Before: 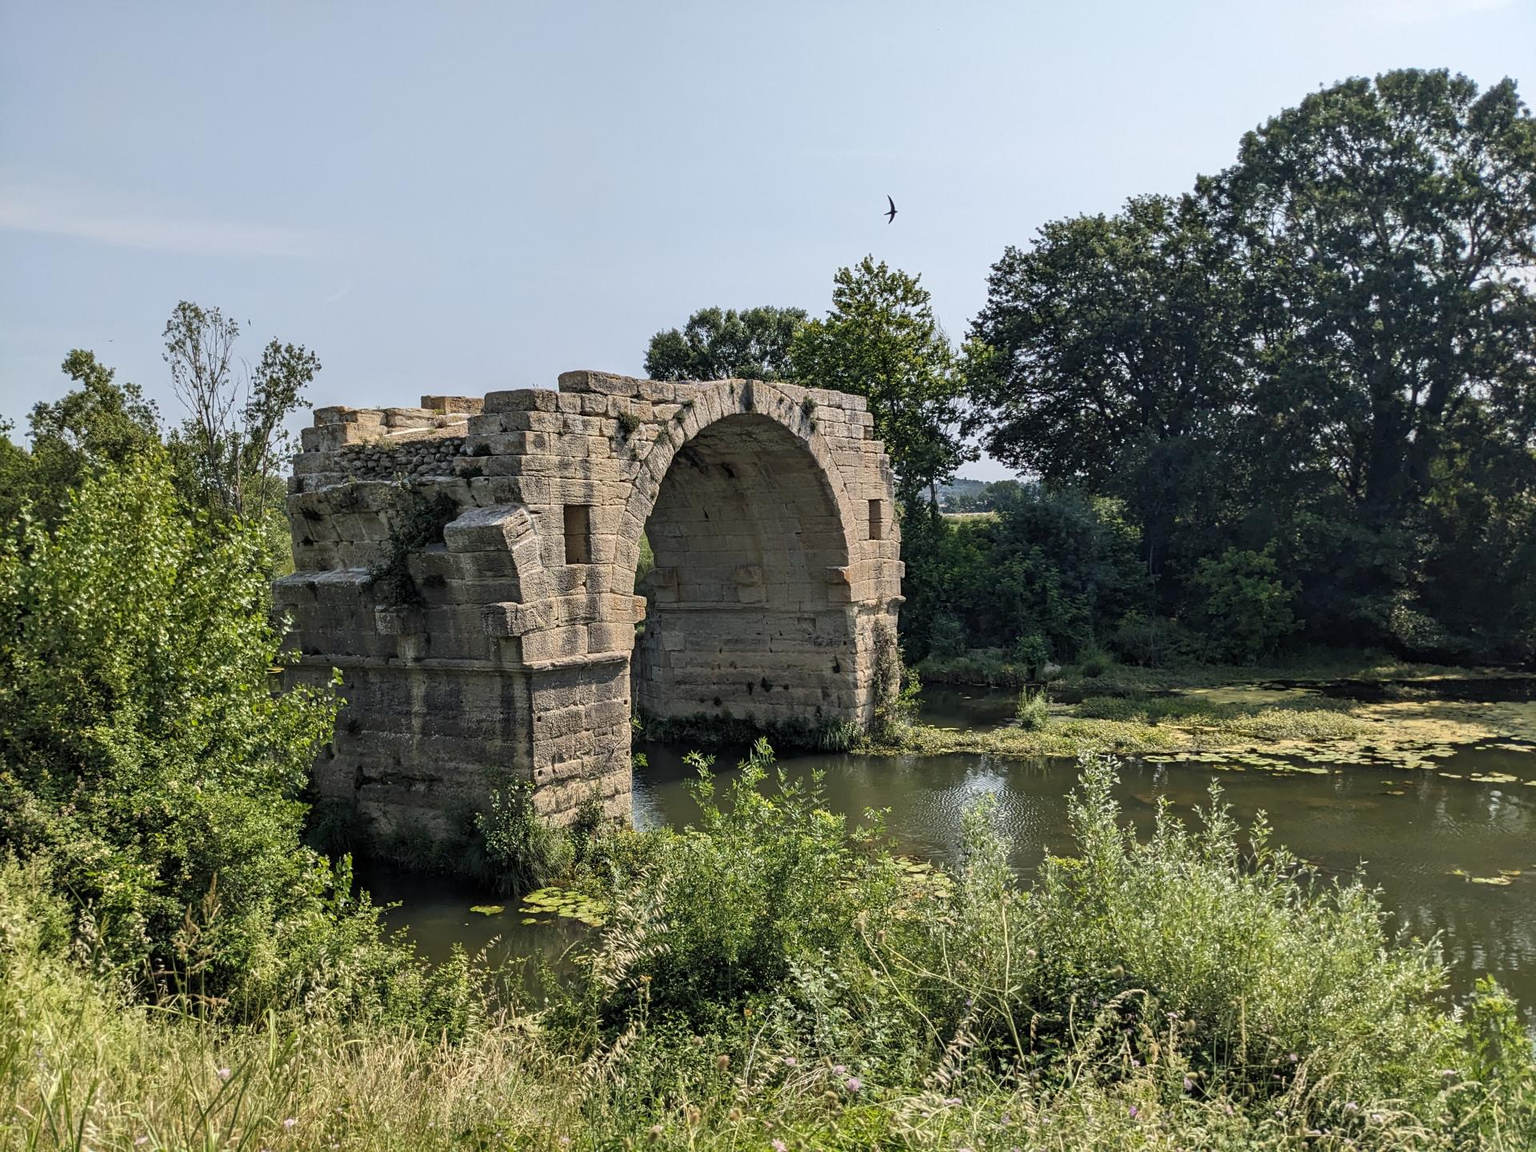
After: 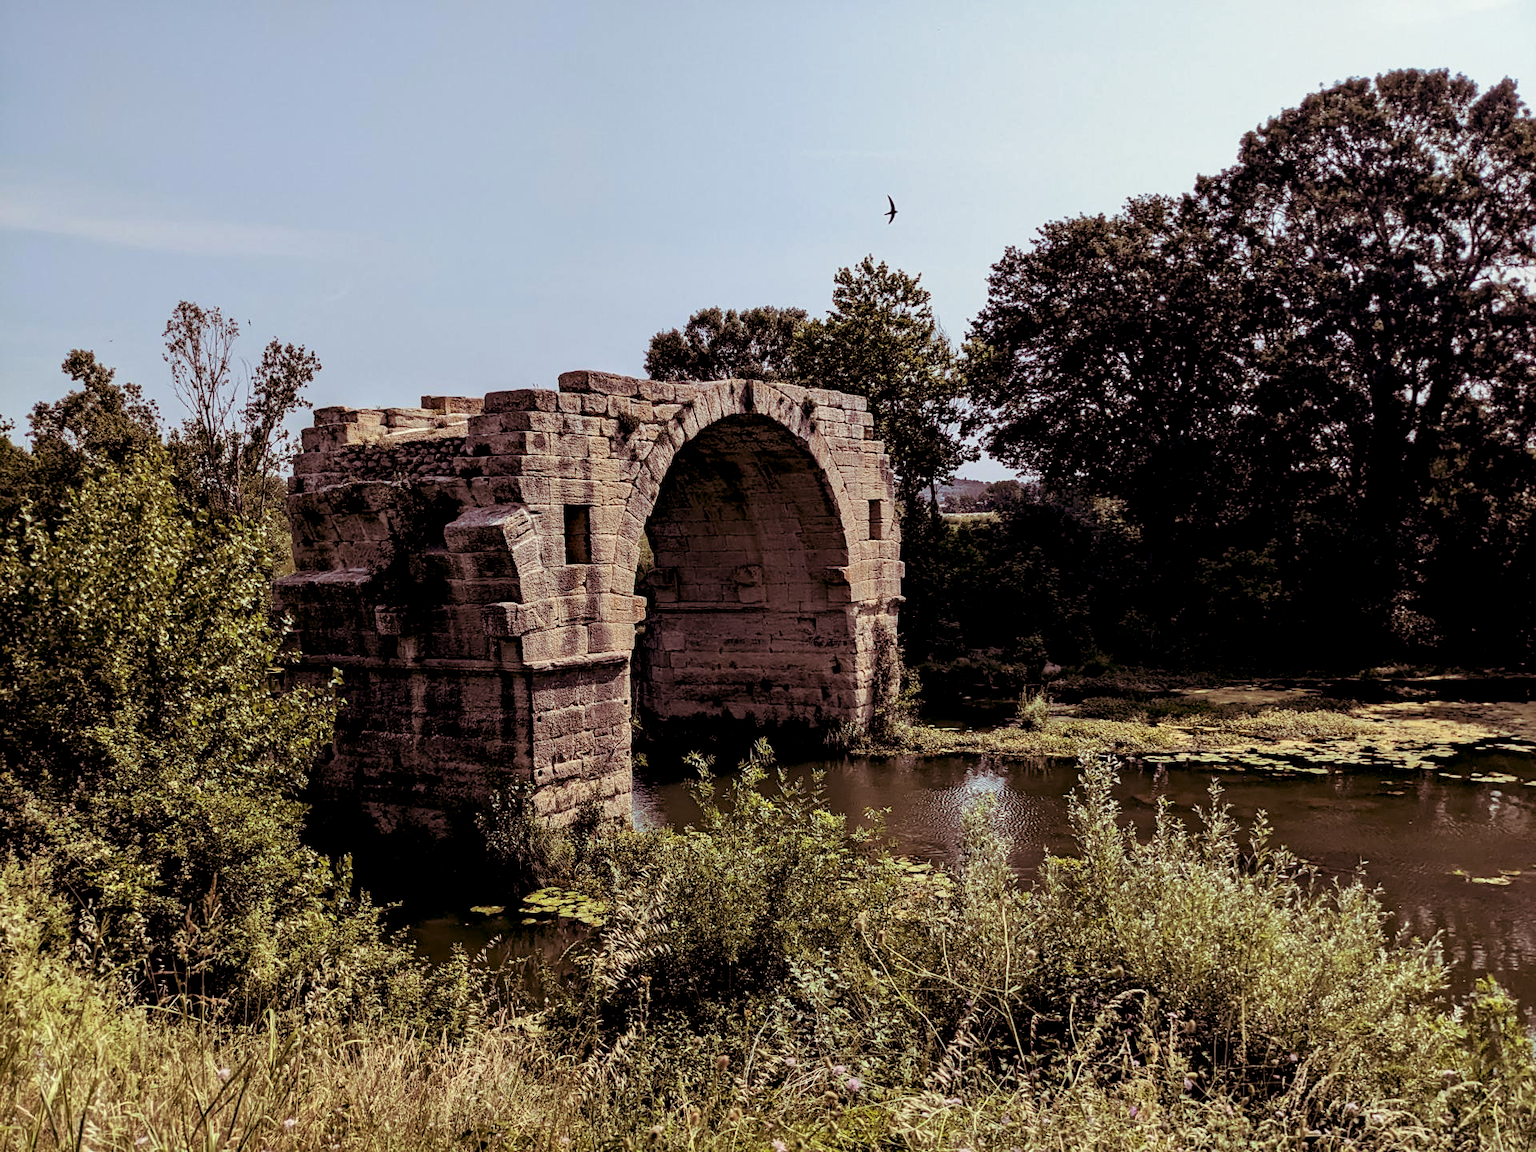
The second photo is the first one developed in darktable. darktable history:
exposure: black level correction 0.029, exposure -0.073 EV, compensate highlight preservation false
split-toning: on, module defaults
